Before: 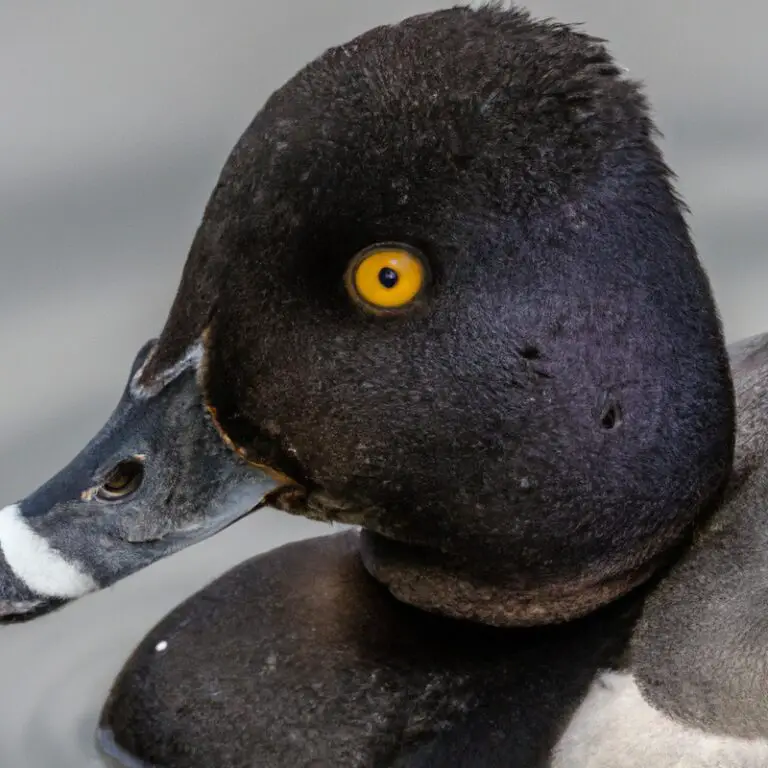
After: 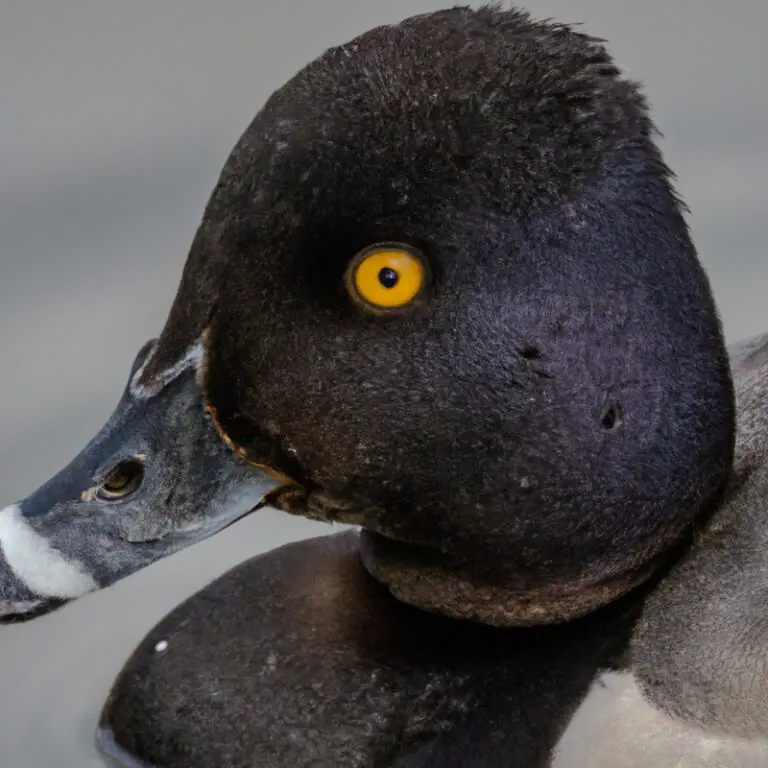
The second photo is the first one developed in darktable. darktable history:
shadows and highlights: shadows -19.65, highlights -73.72
